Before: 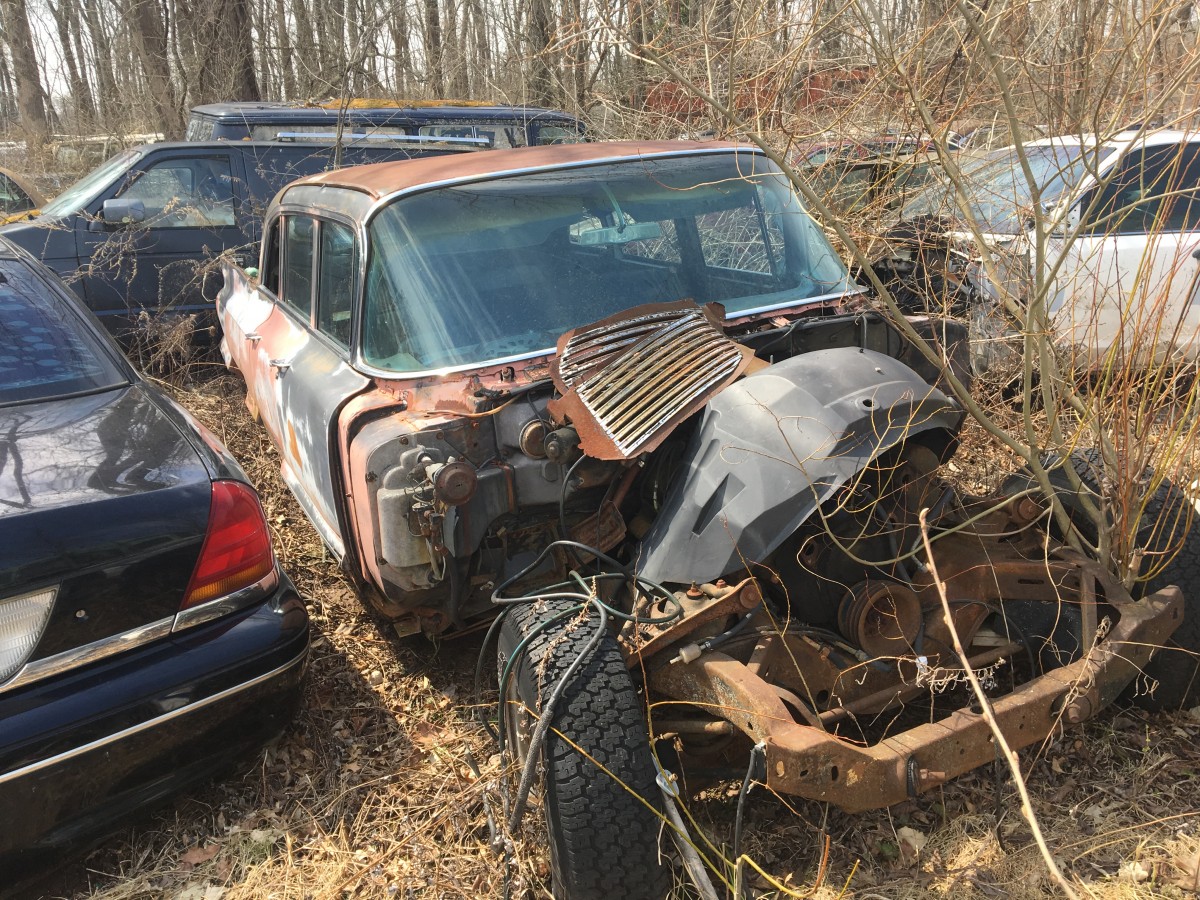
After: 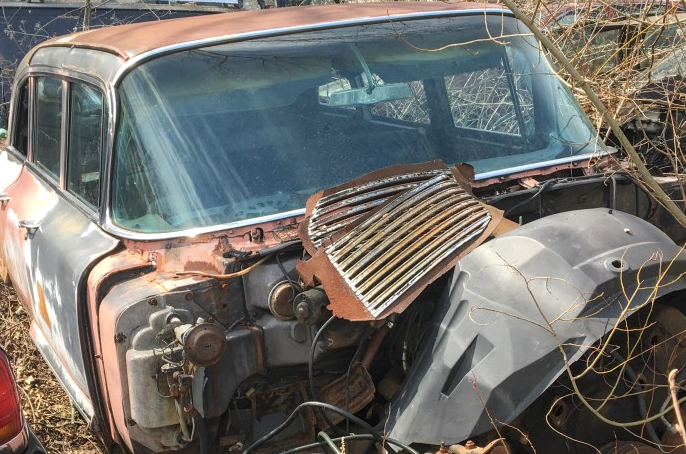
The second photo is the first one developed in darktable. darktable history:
crop: left 20.932%, top 15.471%, right 21.848%, bottom 34.081%
local contrast: on, module defaults
